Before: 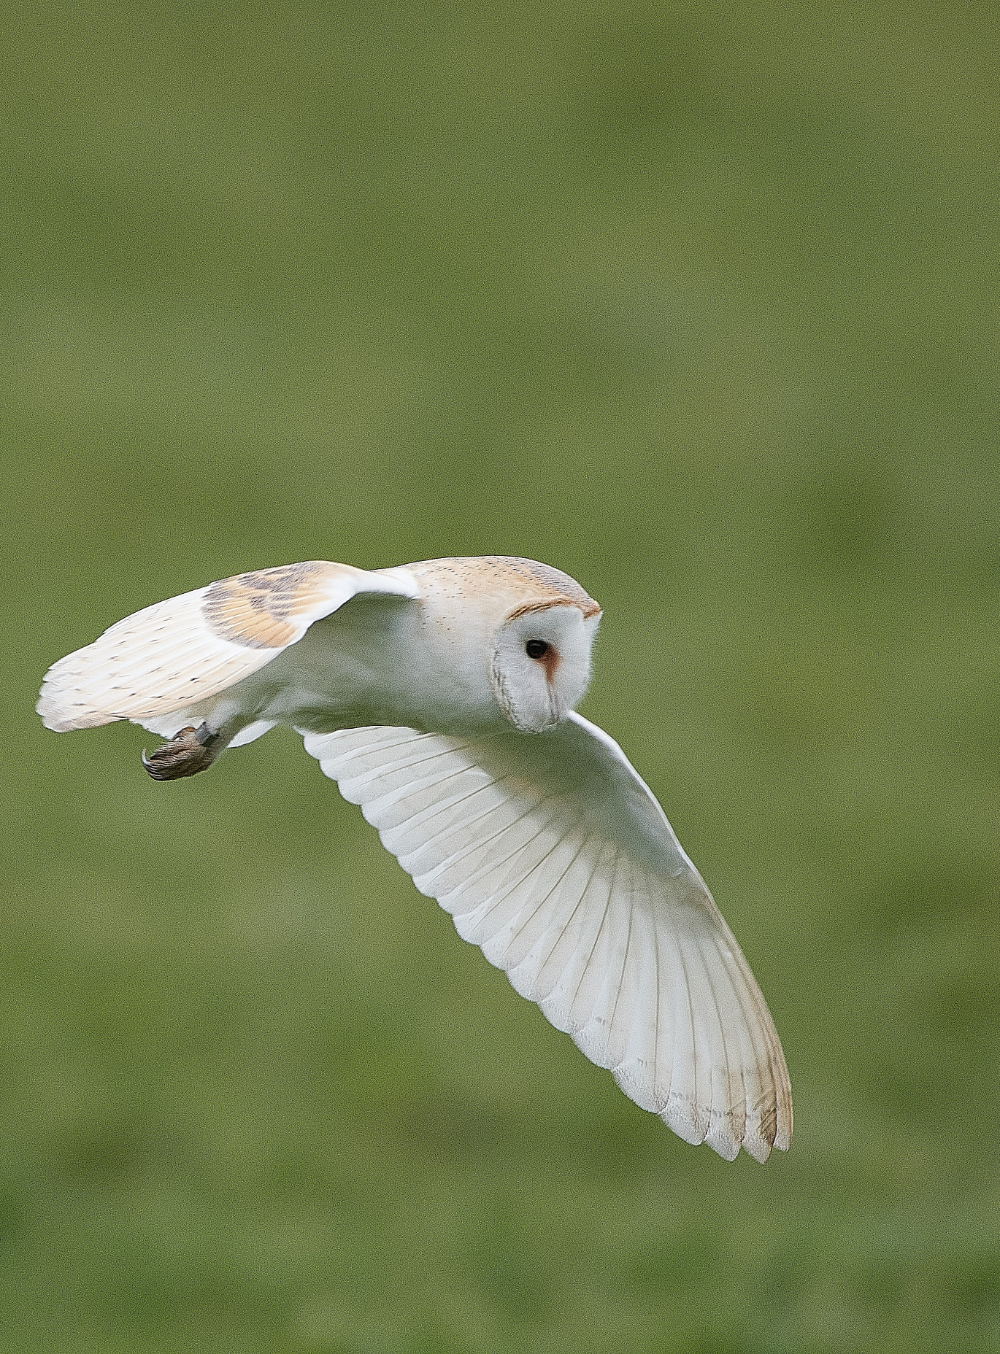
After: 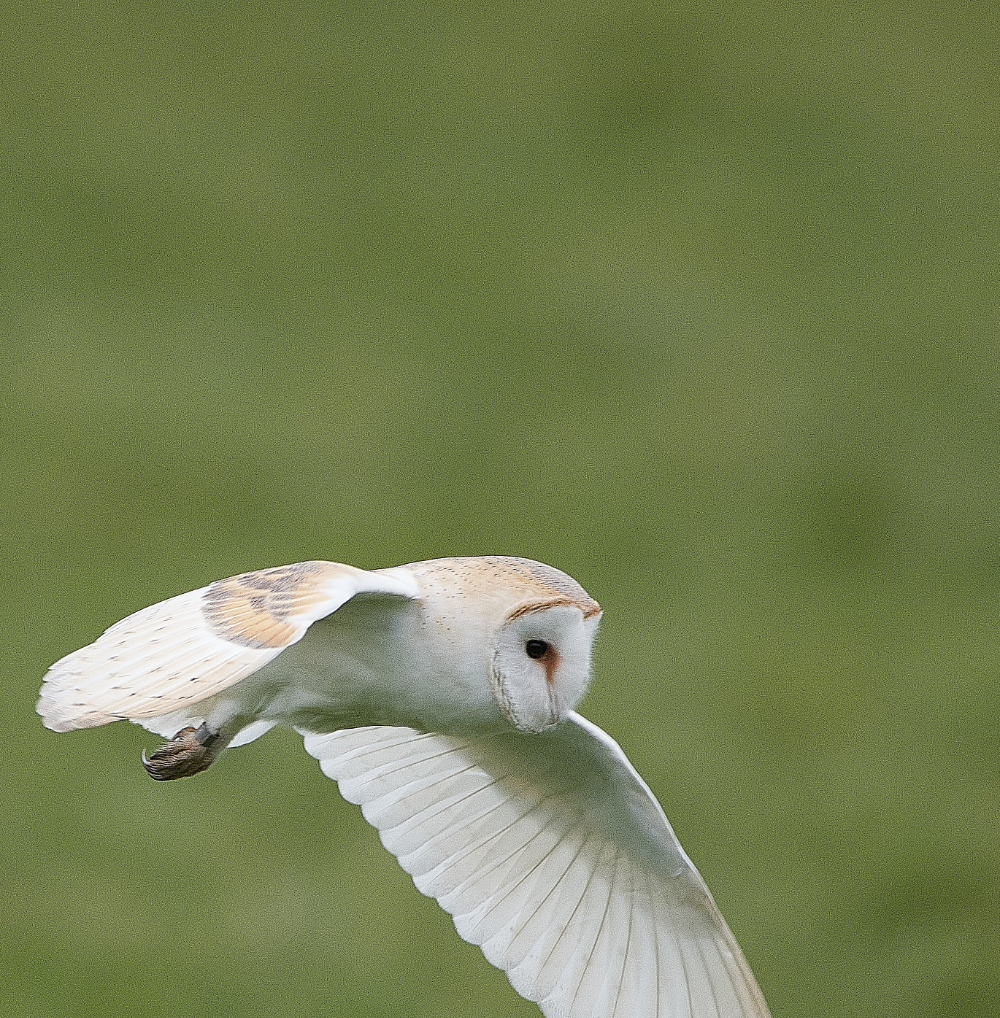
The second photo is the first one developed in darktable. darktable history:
crop: bottom 24.77%
